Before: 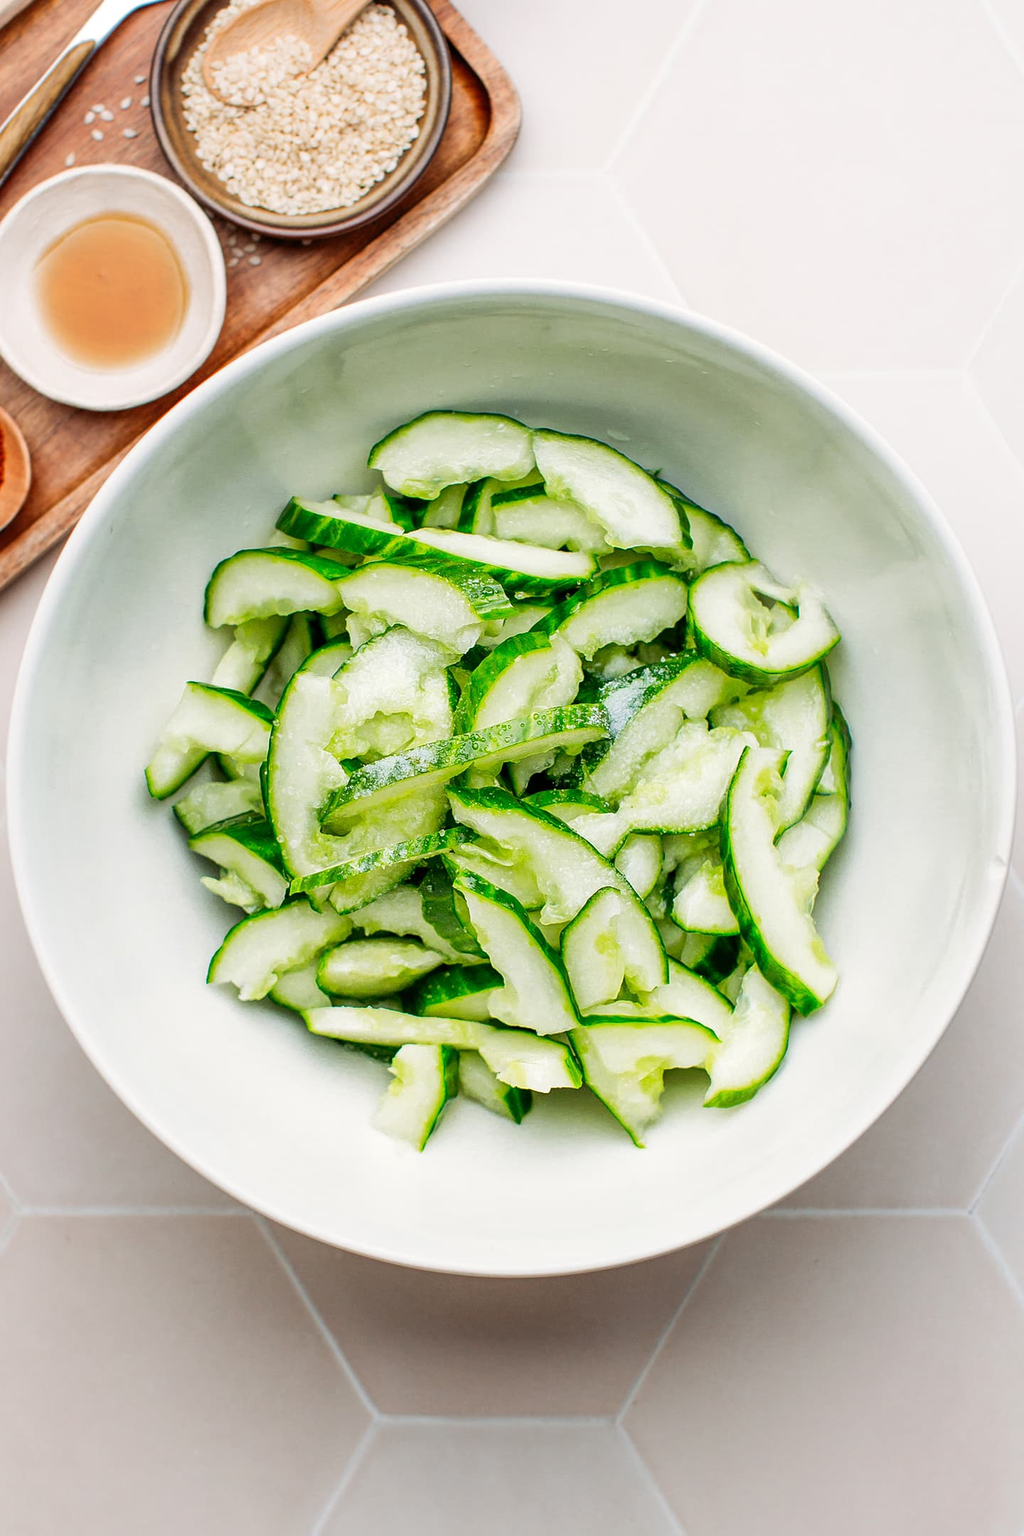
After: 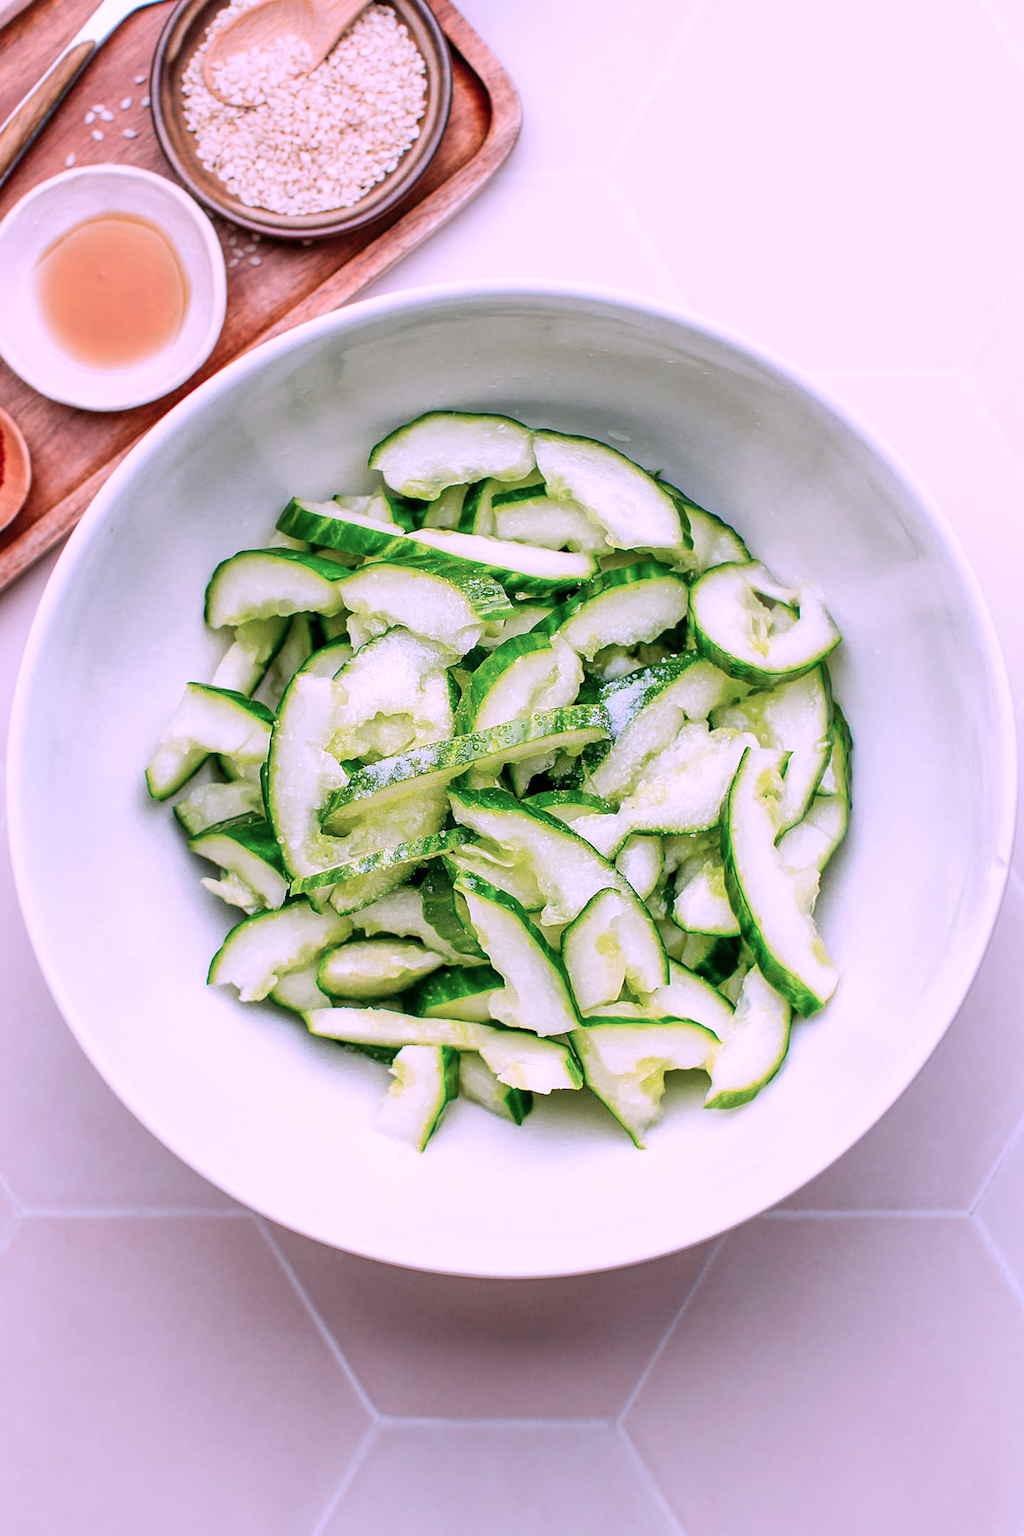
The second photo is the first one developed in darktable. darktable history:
color correction: highlights a* 15.22, highlights b* -24.37
crop: bottom 0.067%
